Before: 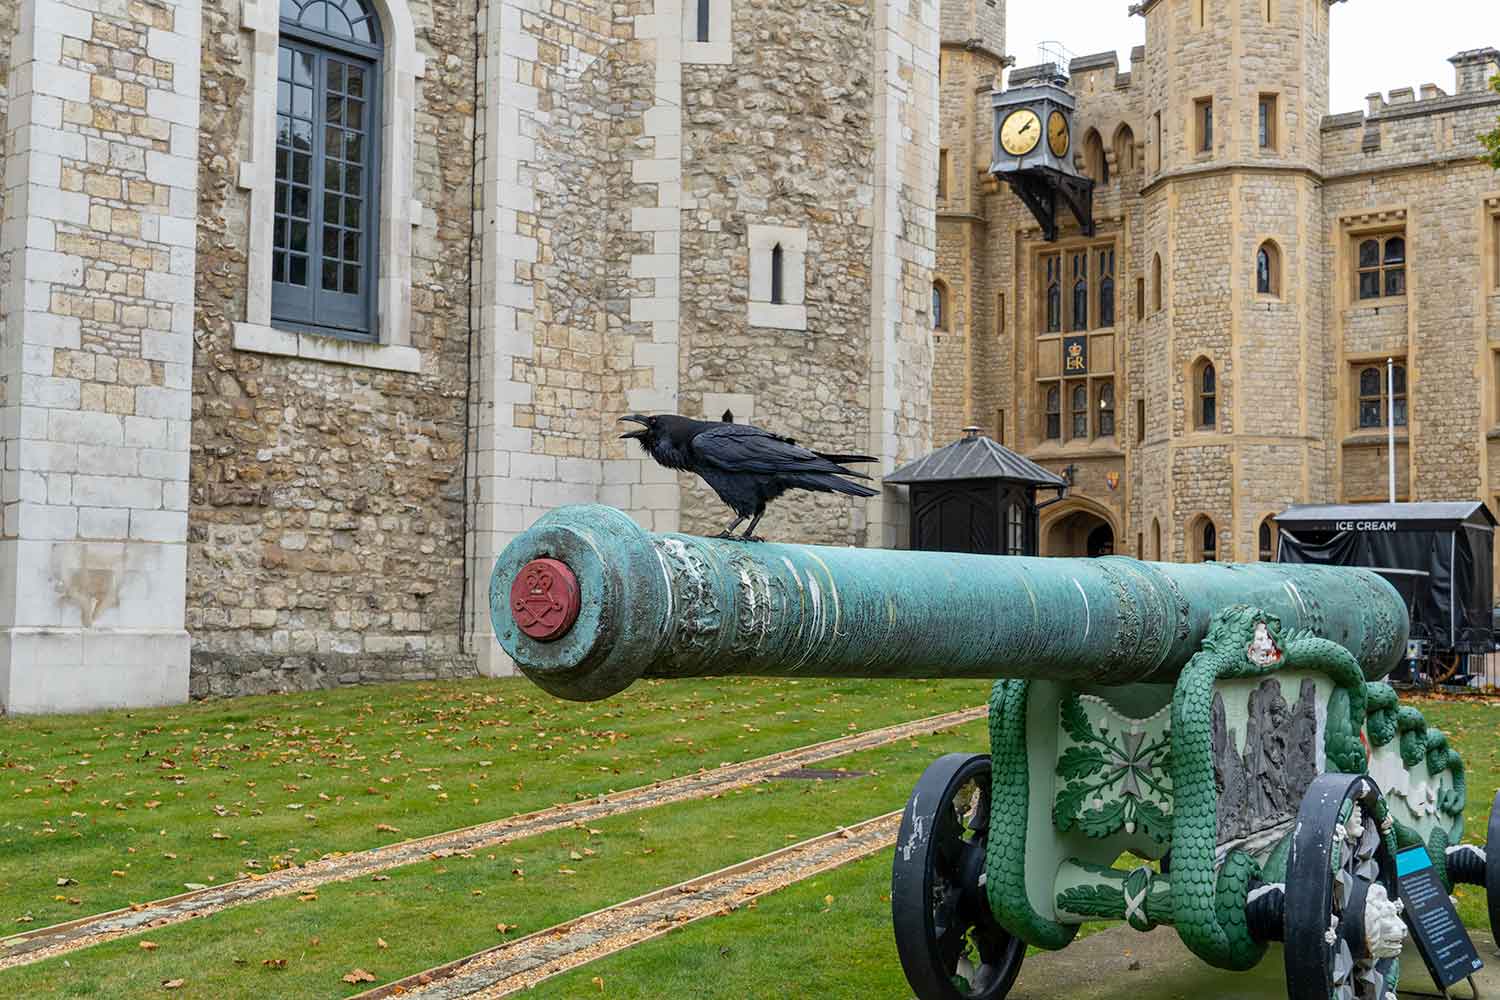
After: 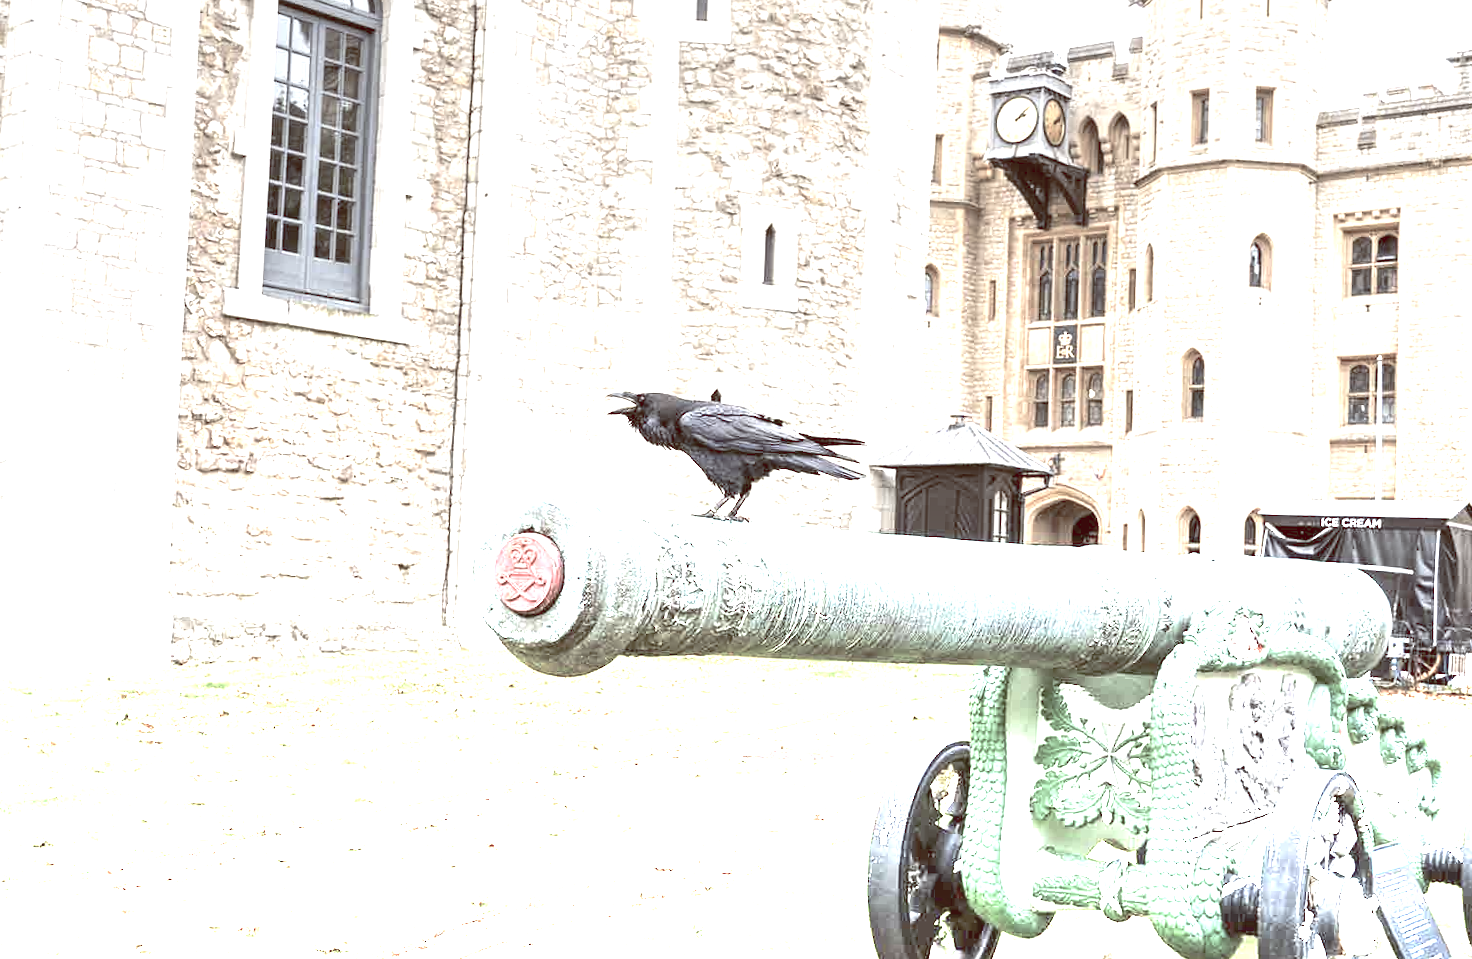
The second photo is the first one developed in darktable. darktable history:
exposure: black level correction 0, exposure 1.75 EV, compensate exposure bias true, compensate highlight preservation false
color balance rgb: shadows lift › luminance 1%, shadows lift › chroma 0.2%, shadows lift › hue 20°, power › luminance 1%, power › chroma 0.4%, power › hue 34°, highlights gain › luminance 0.8%, highlights gain › chroma 0.4%, highlights gain › hue 44°, global offset › chroma 0.4%, global offset › hue 34°, white fulcrum 0.08 EV, linear chroma grading › shadows -7%, linear chroma grading › highlights -7%, linear chroma grading › global chroma -10%, linear chroma grading › mid-tones -8%, perceptual saturation grading › global saturation -28%, perceptual saturation grading › highlights -20%, perceptual saturation grading › mid-tones -24%, perceptual saturation grading › shadows -24%, perceptual brilliance grading › global brilliance -1%, perceptual brilliance grading › highlights -1%, perceptual brilliance grading › mid-tones -1%, perceptual brilliance grading › shadows -1%, global vibrance -17%, contrast -6%
rotate and perspective: rotation 1.57°, crop left 0.018, crop right 0.982, crop top 0.039, crop bottom 0.961
graduated density: density -3.9 EV
